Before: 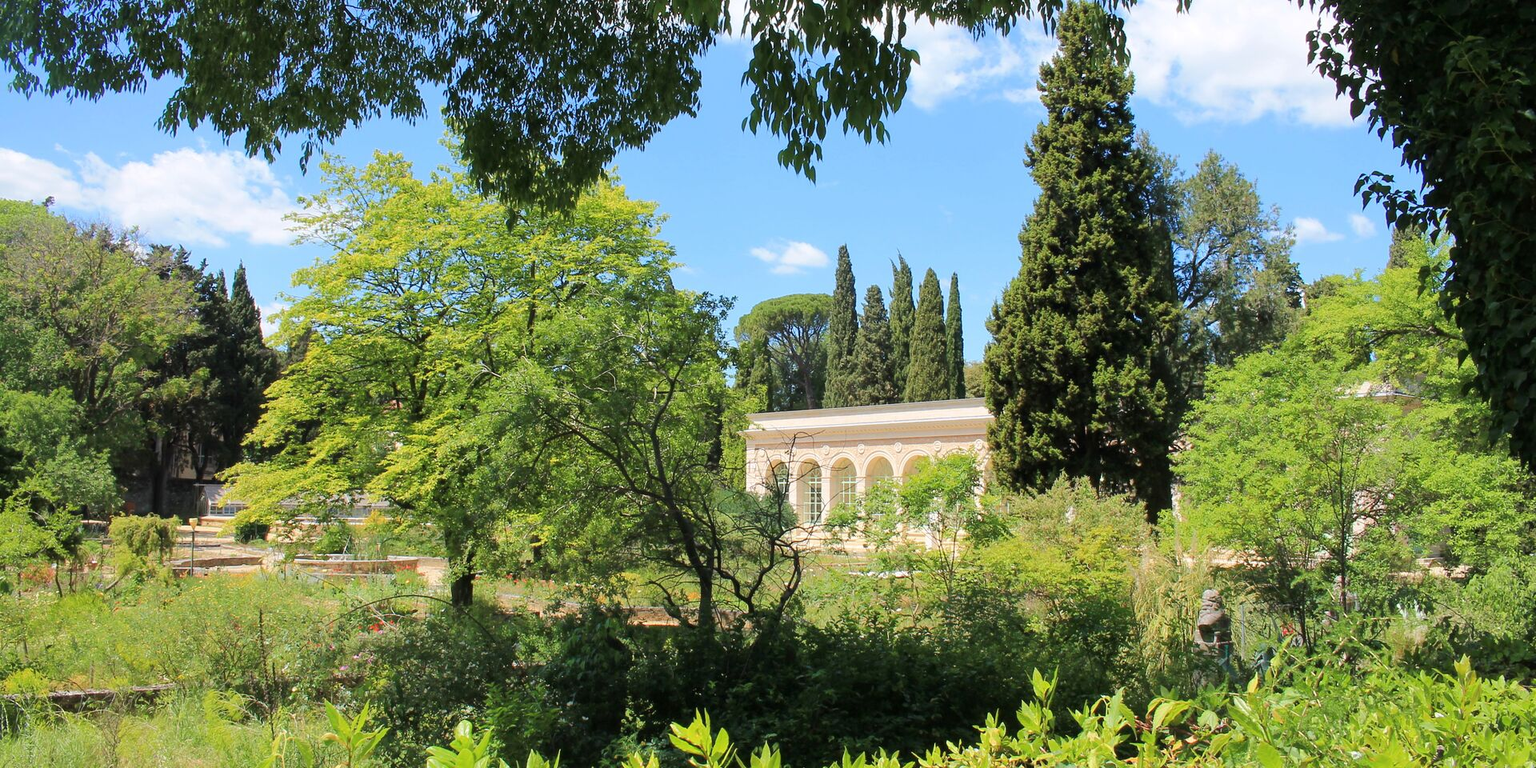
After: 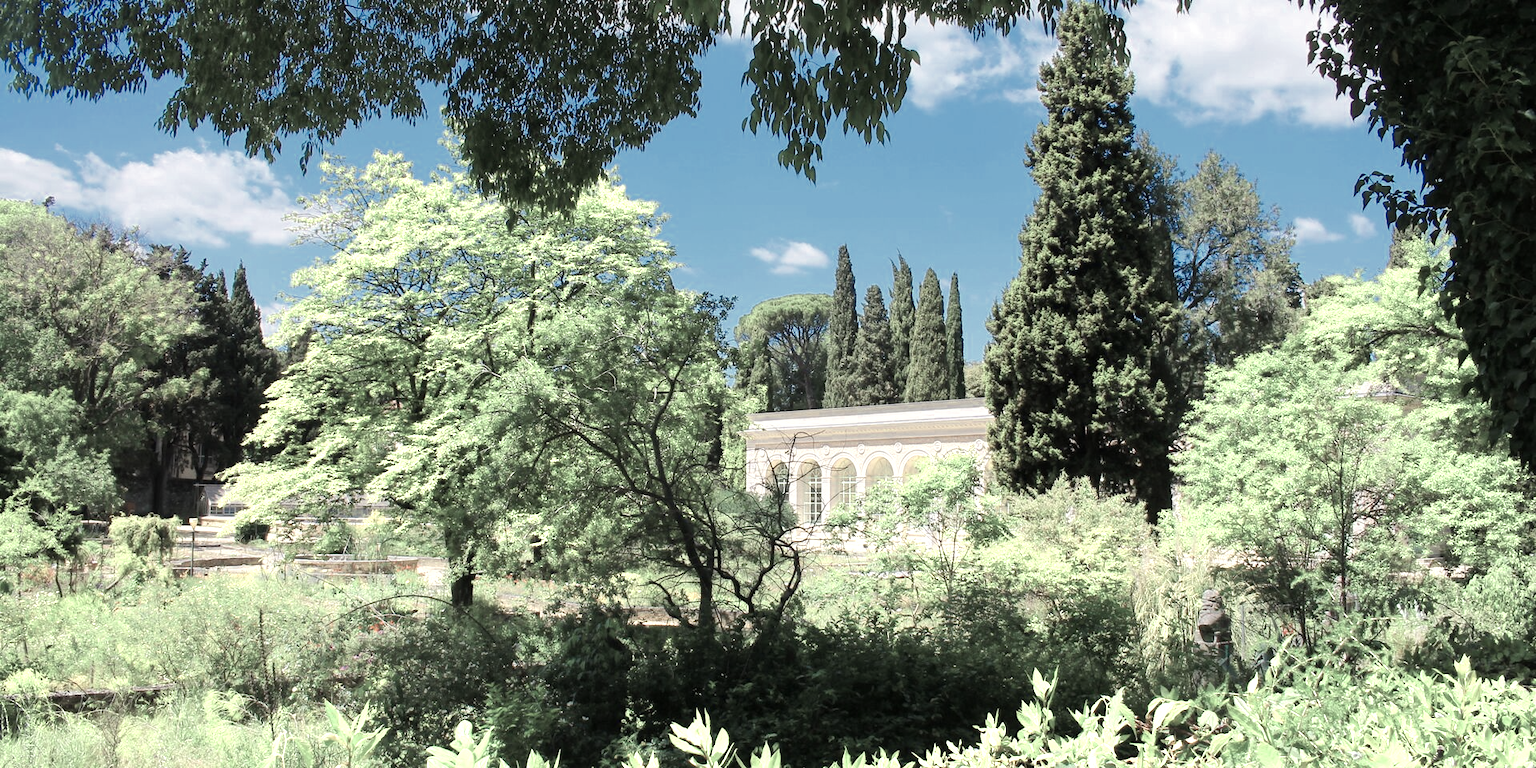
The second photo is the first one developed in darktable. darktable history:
shadows and highlights: shadows 3.49, highlights -18.76, soften with gaussian
color zones: curves: ch0 [(0.25, 0.667) (0.758, 0.368)]; ch1 [(0.215, 0.245) (0.761, 0.373)]; ch2 [(0.247, 0.554) (0.761, 0.436)]
